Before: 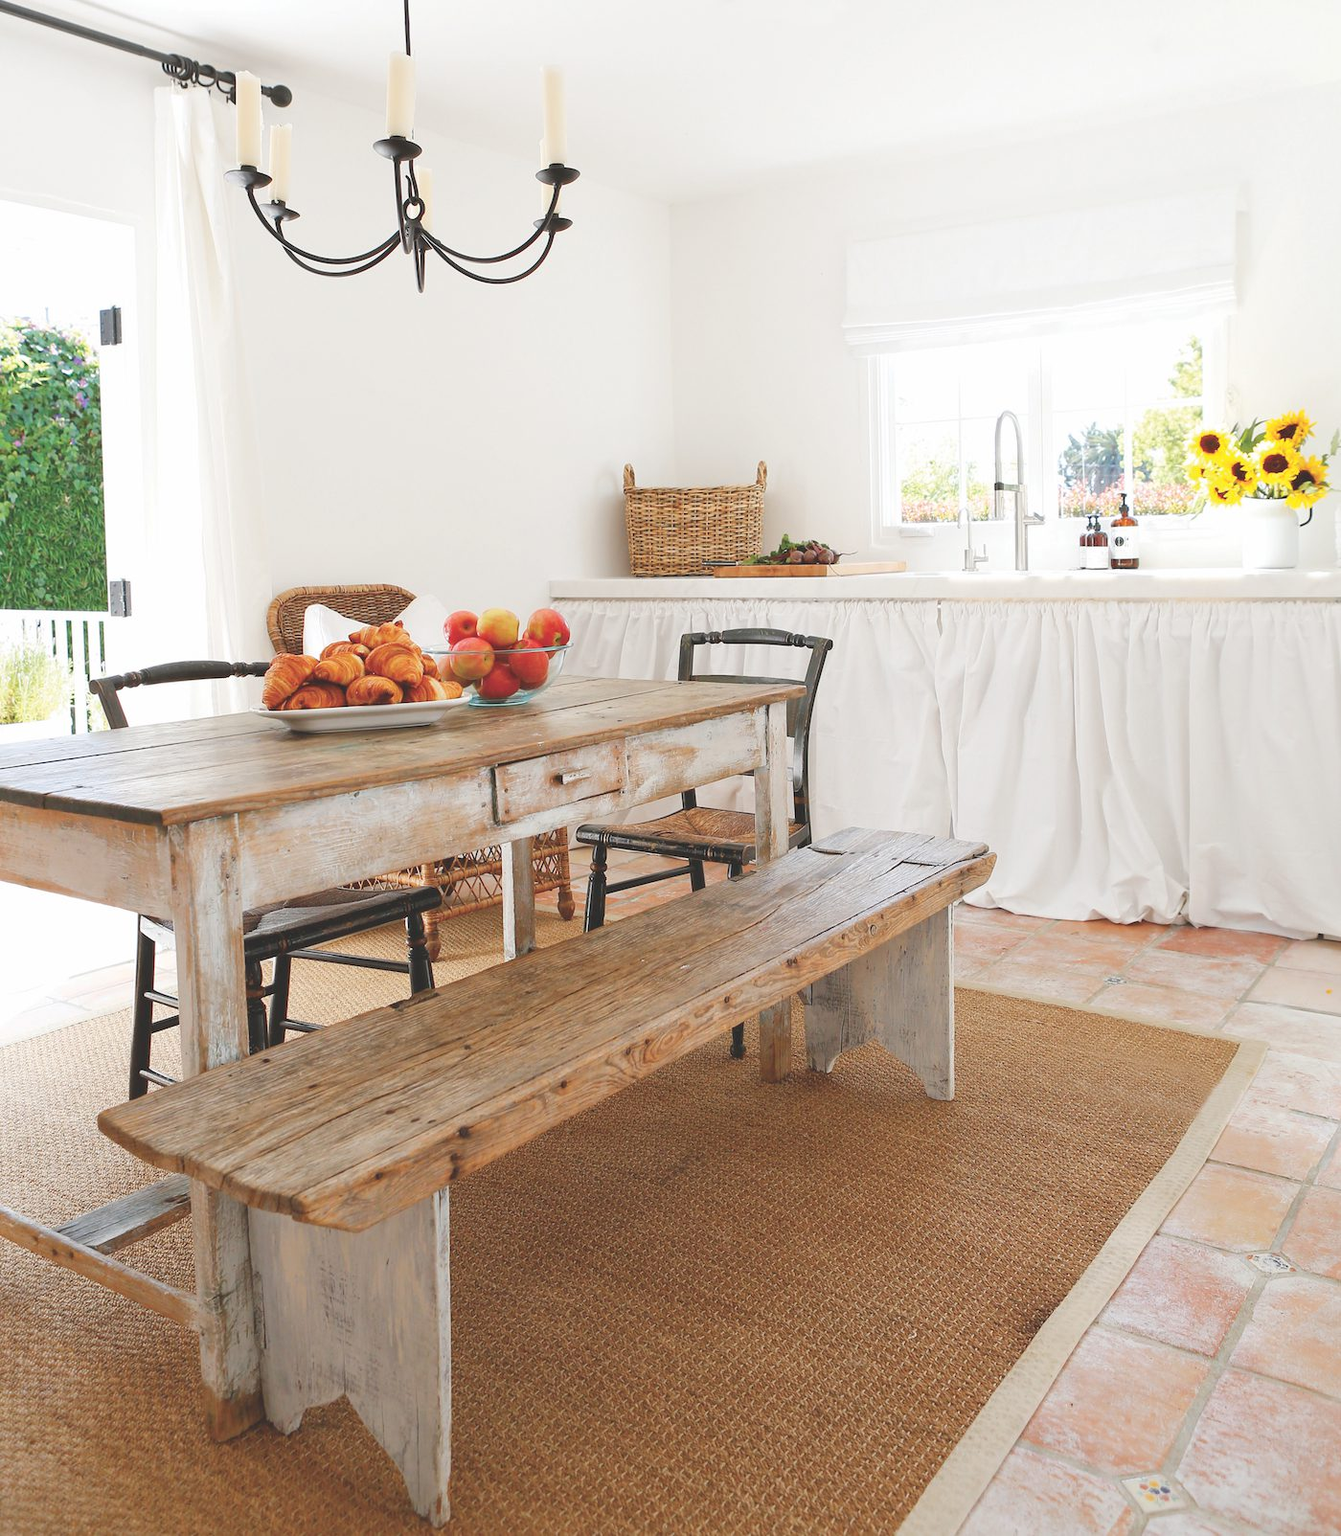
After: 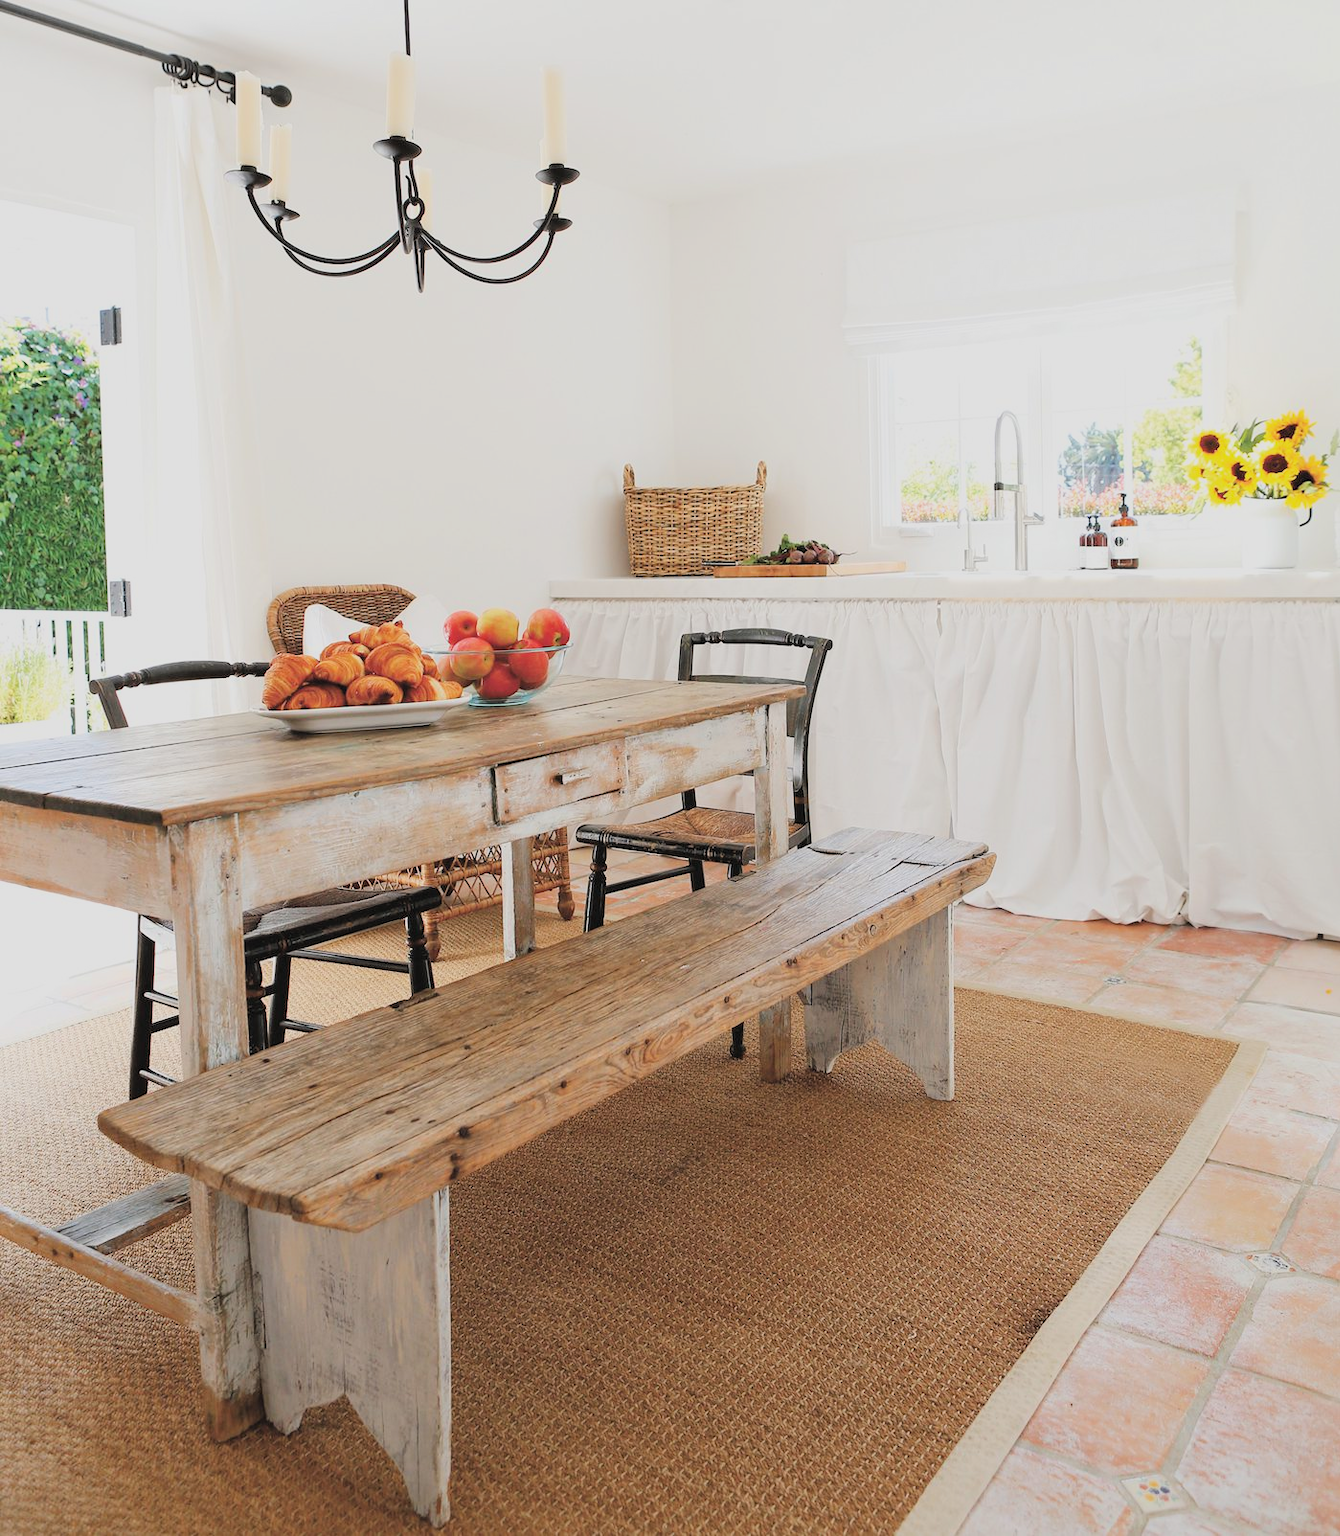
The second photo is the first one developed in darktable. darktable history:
filmic rgb: black relative exposure -5.09 EV, white relative exposure 3.96 EV, hardness 2.9, contrast 1.184, color science v6 (2022)
